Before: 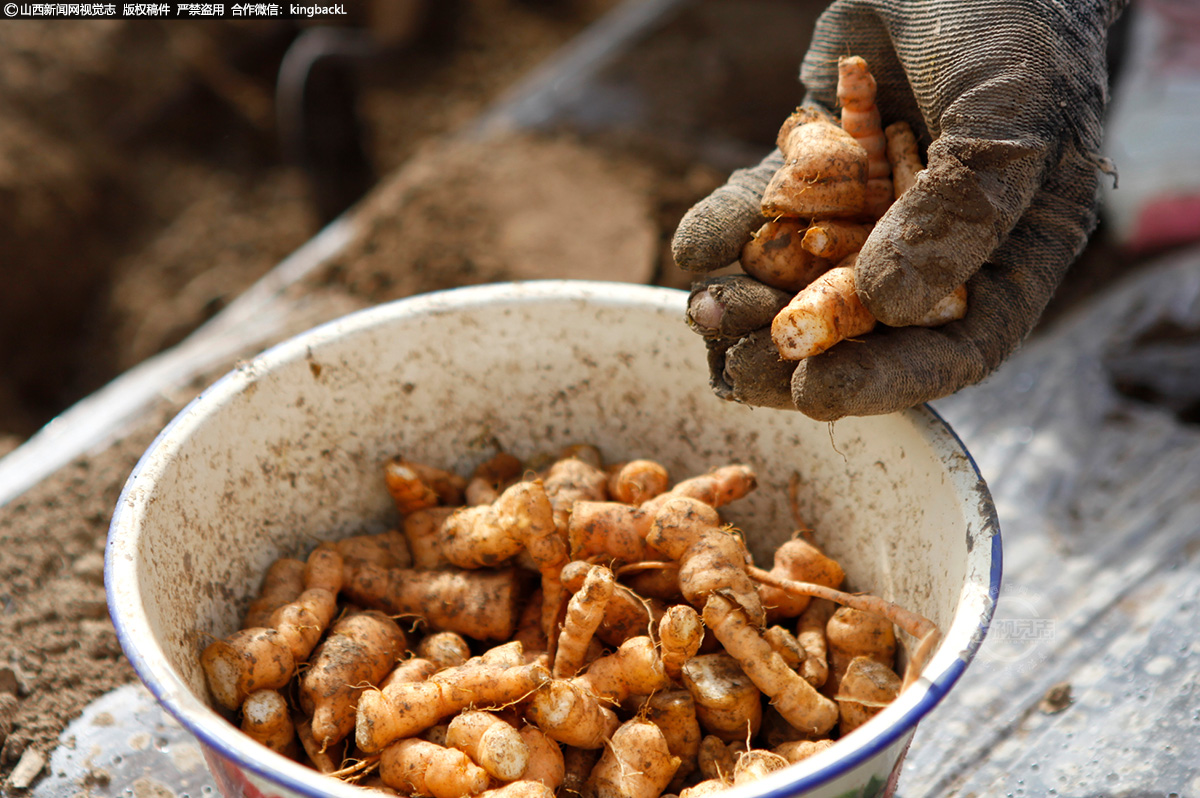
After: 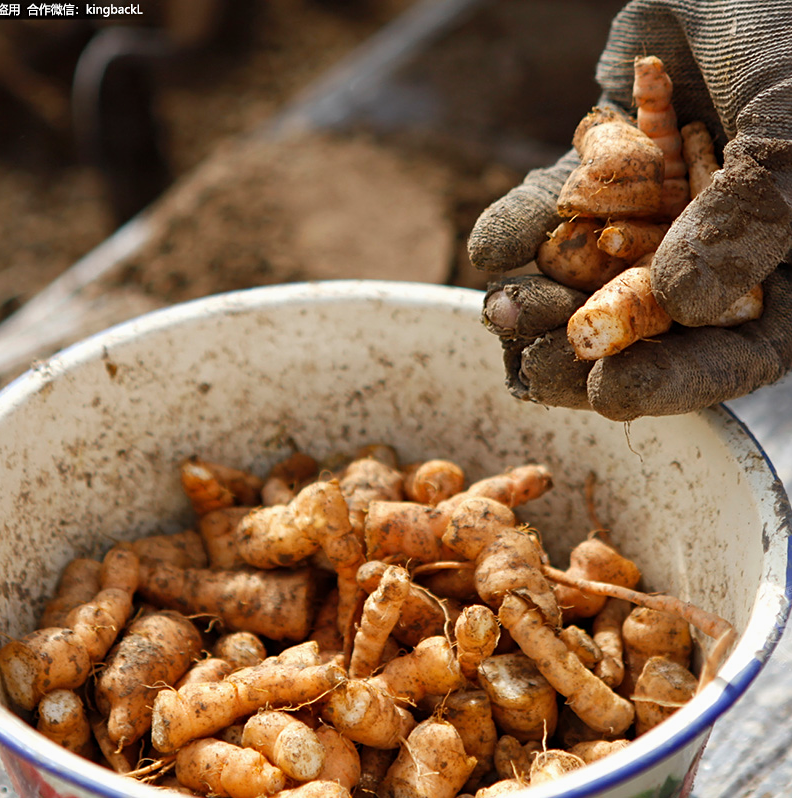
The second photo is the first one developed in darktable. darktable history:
crop: left 17.029%, right 16.909%
exposure: exposure -0.051 EV, compensate highlight preservation false
sharpen: amount 0.206
